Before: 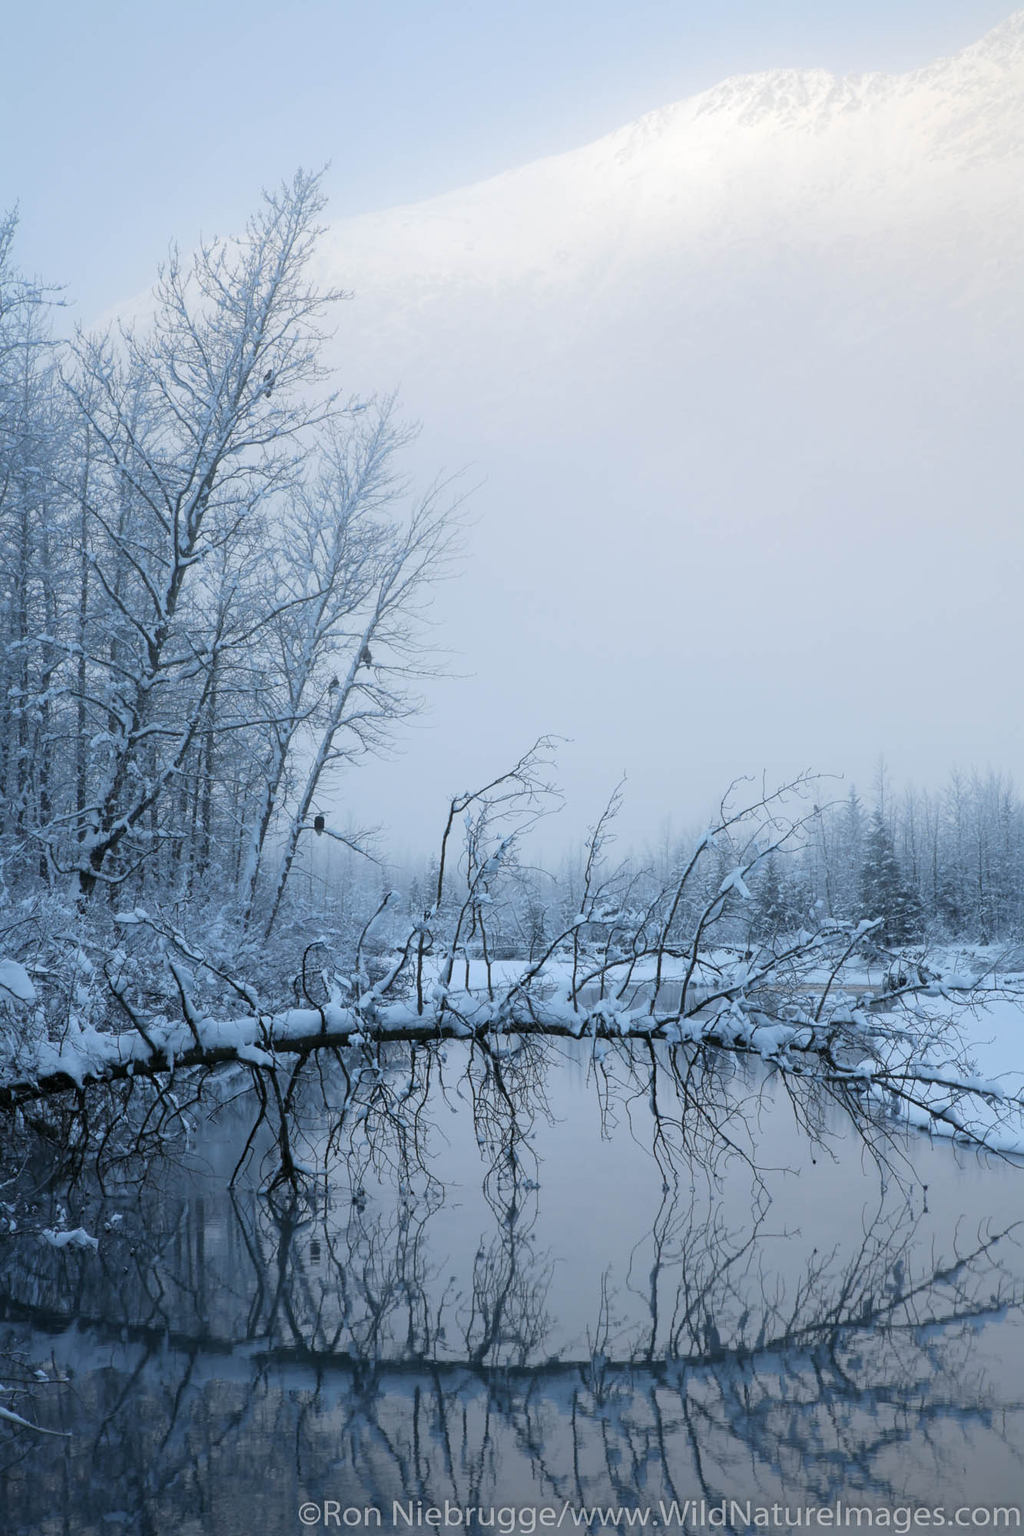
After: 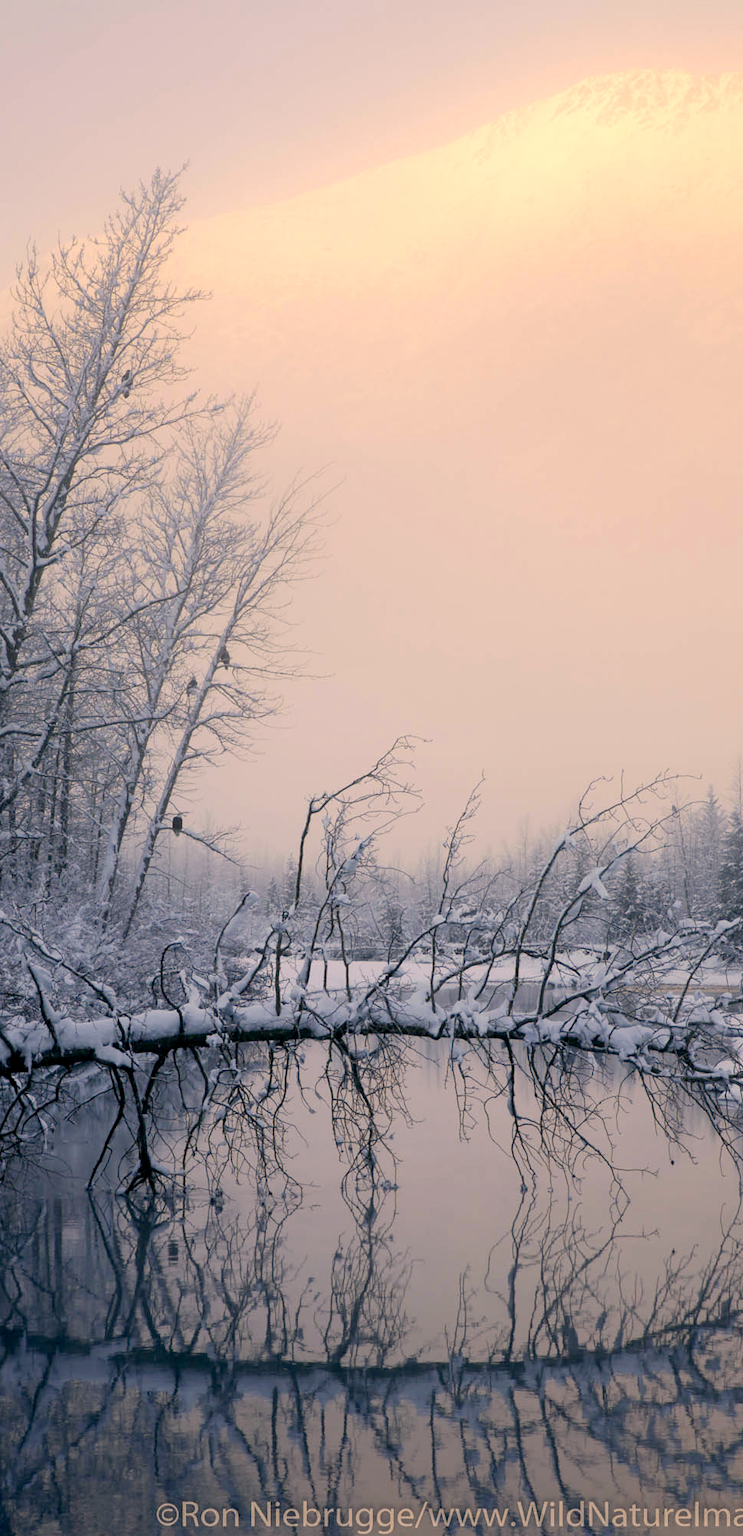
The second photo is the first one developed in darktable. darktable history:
color correction: highlights a* 14.82, highlights b* 31.8
crop: left 13.887%, right 13.506%
color balance rgb: highlights gain › chroma 0.223%, highlights gain › hue 332.2°, global offset › luminance -0.852%, perceptual saturation grading › global saturation 33.743%
local contrast: highlights 103%, shadows 102%, detail 119%, midtone range 0.2
contrast equalizer: octaves 7, y [[0.6 ×6], [0.55 ×6], [0 ×6], [0 ×6], [0 ×6]], mix -0.284
